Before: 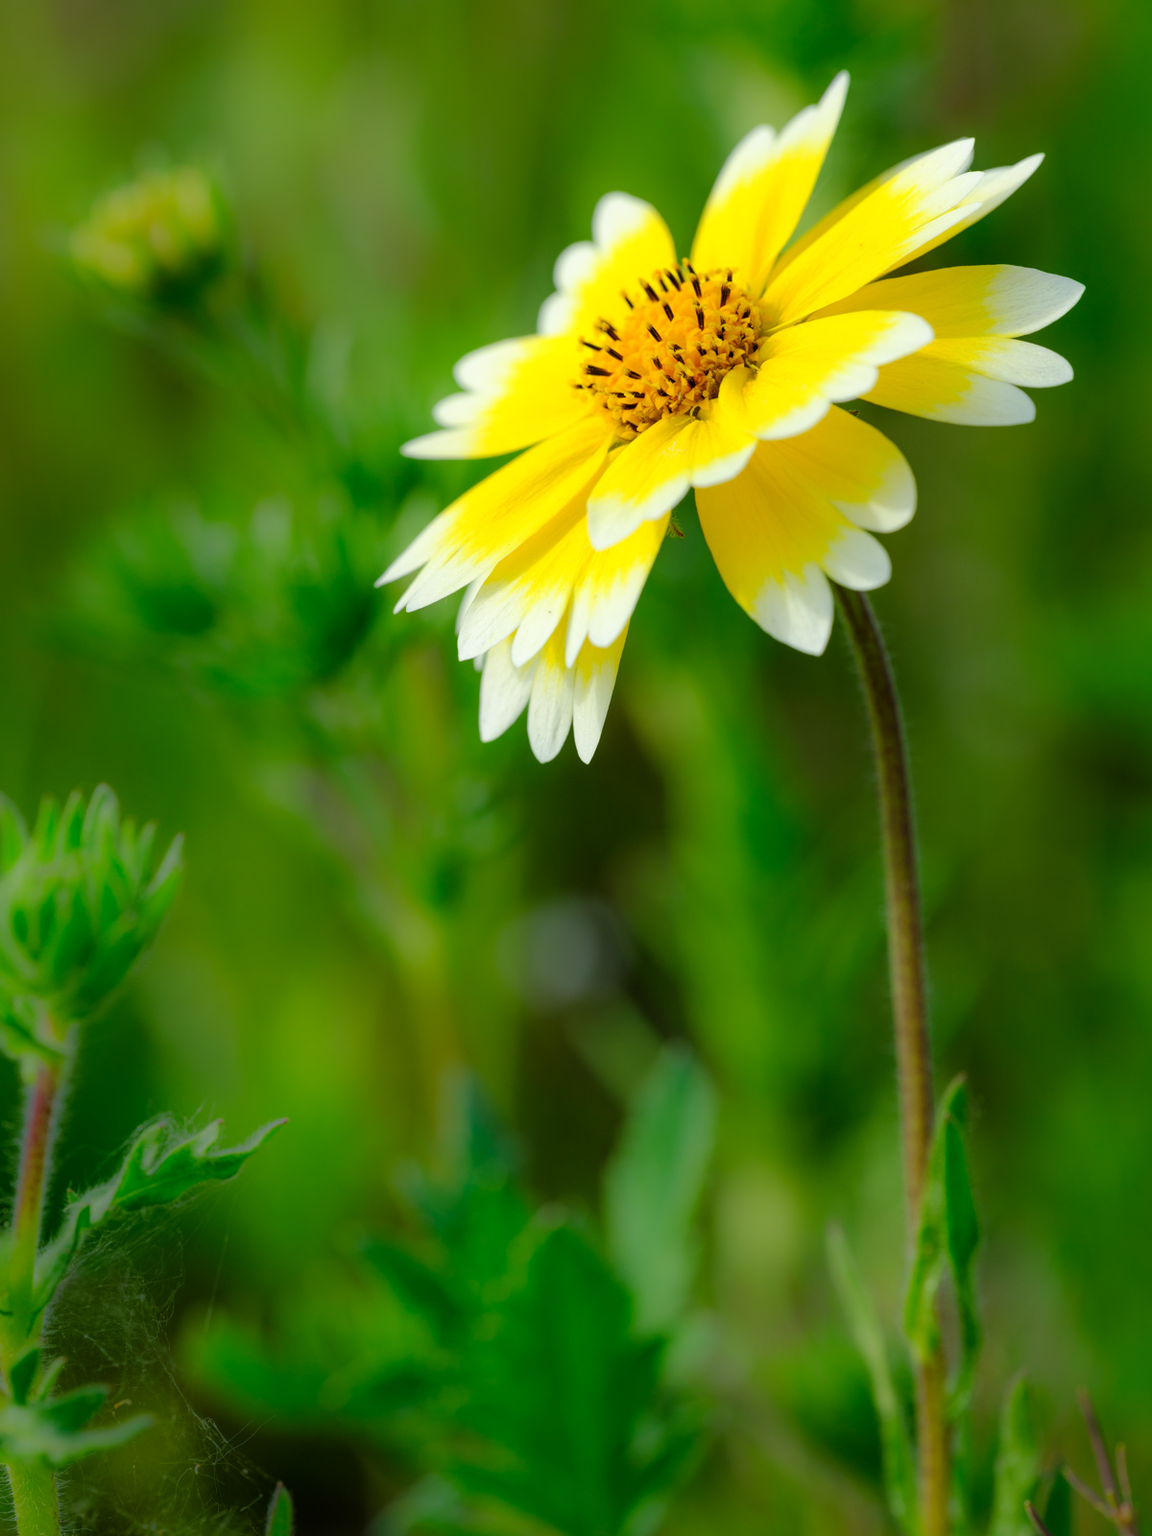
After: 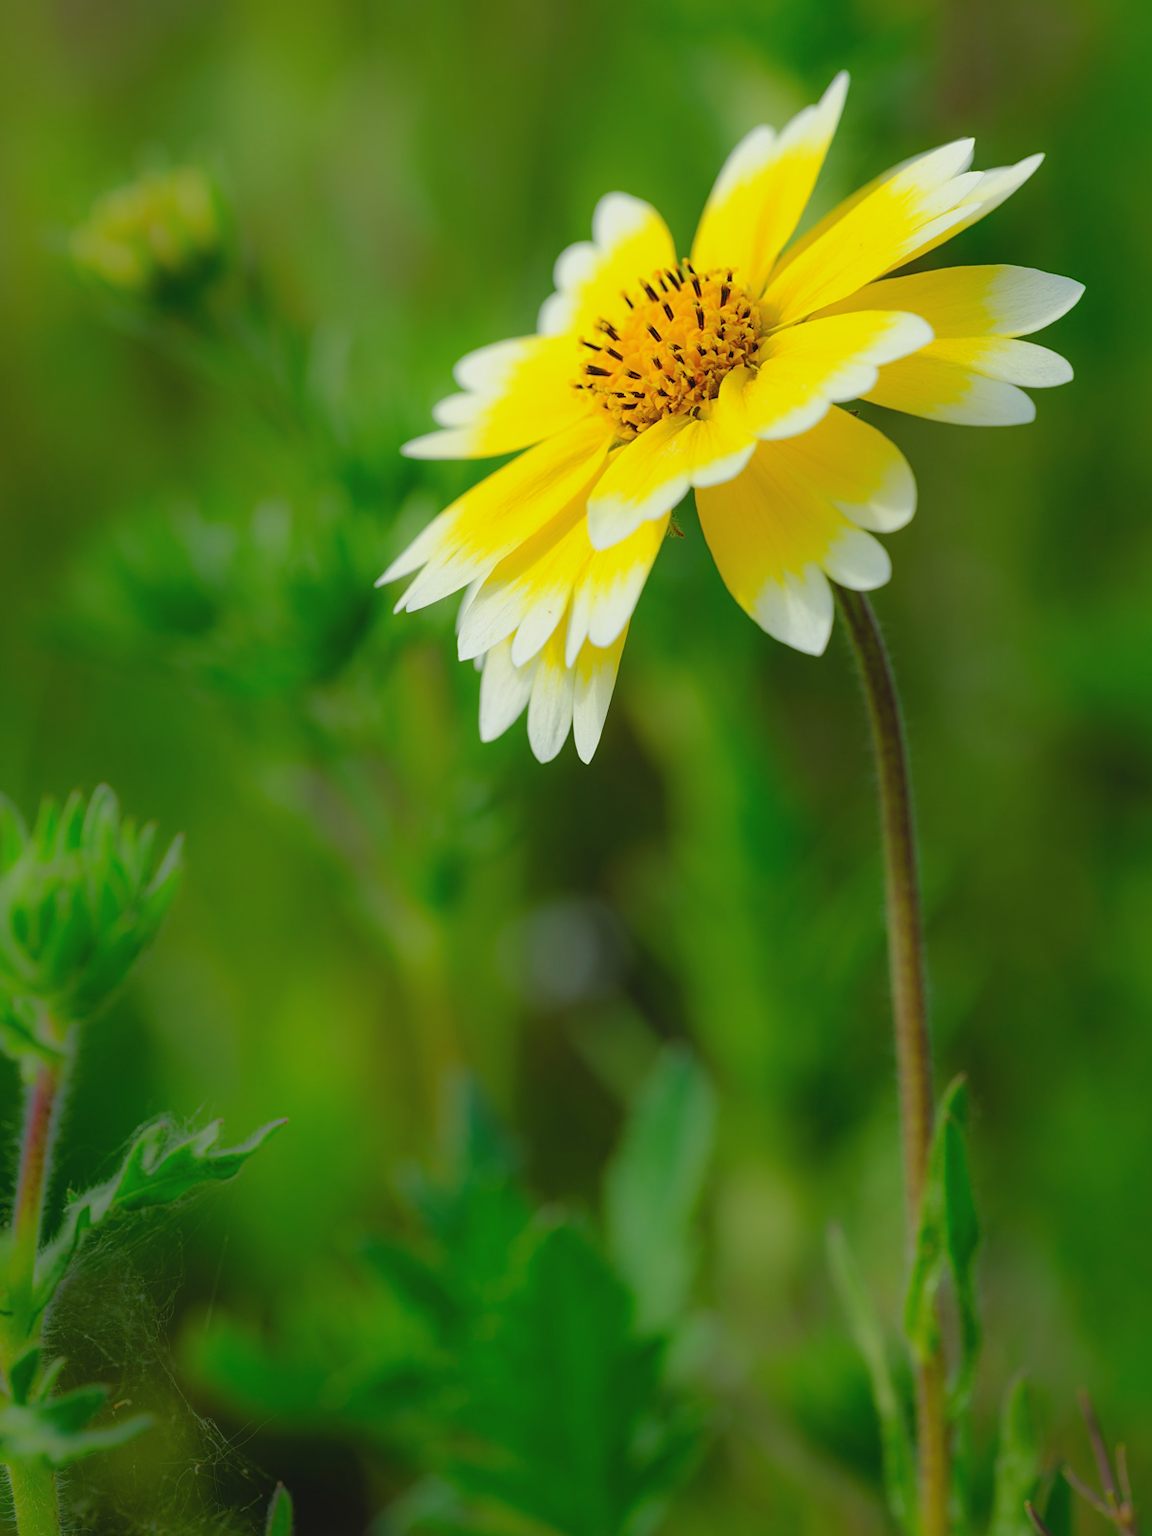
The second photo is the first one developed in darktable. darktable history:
local contrast: highlights 68%, shadows 68%, detail 82%, midtone range 0.325
contrast brightness saturation: saturation -0.05
sharpen: amount 0.2
